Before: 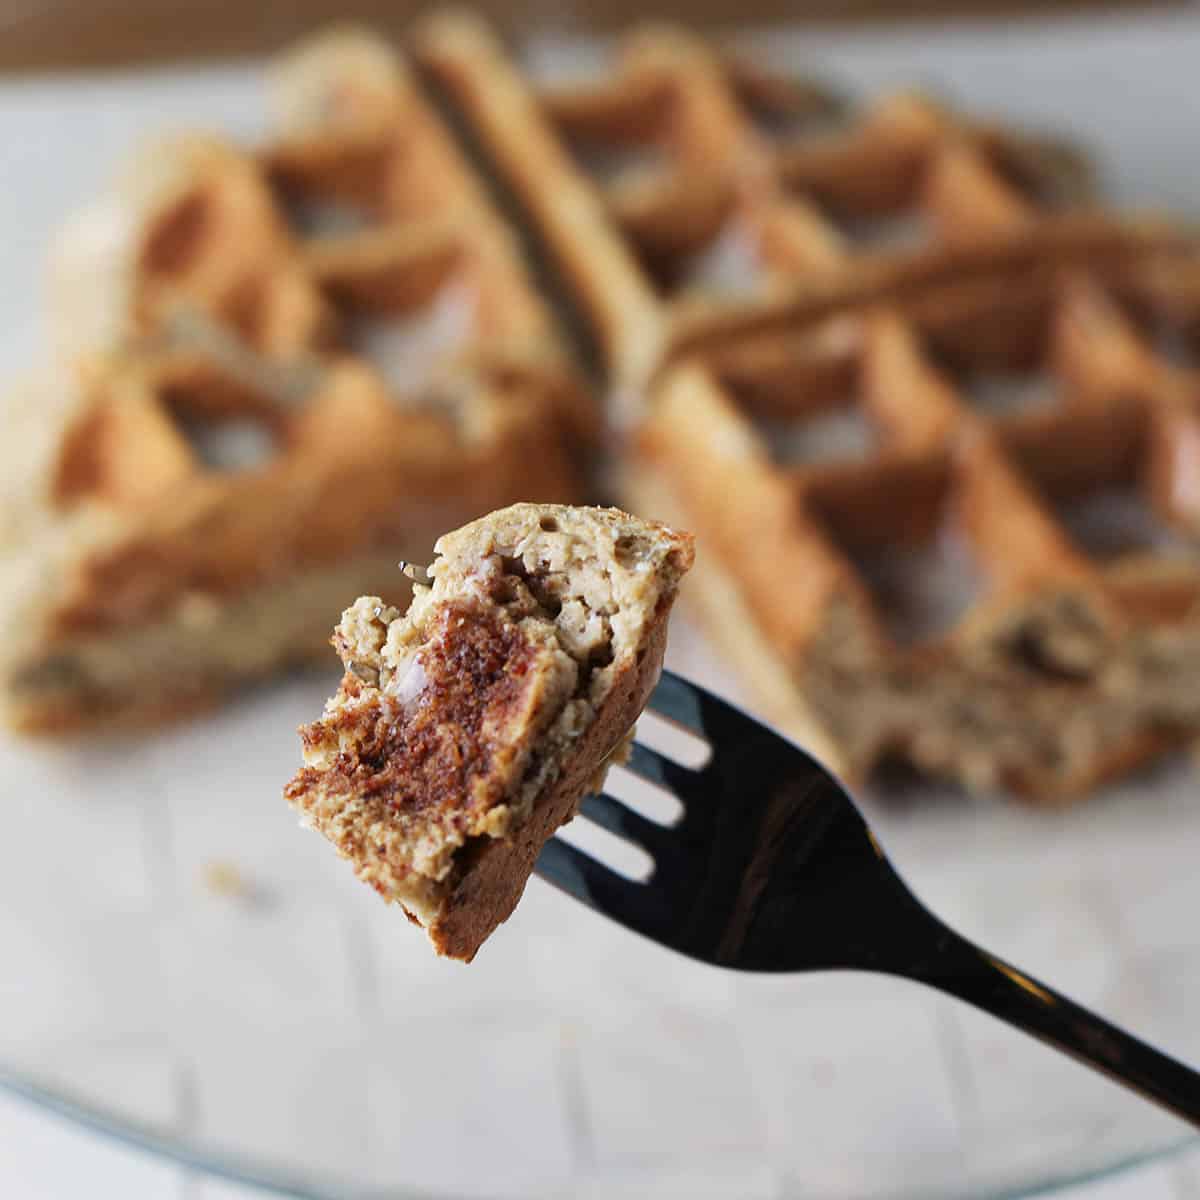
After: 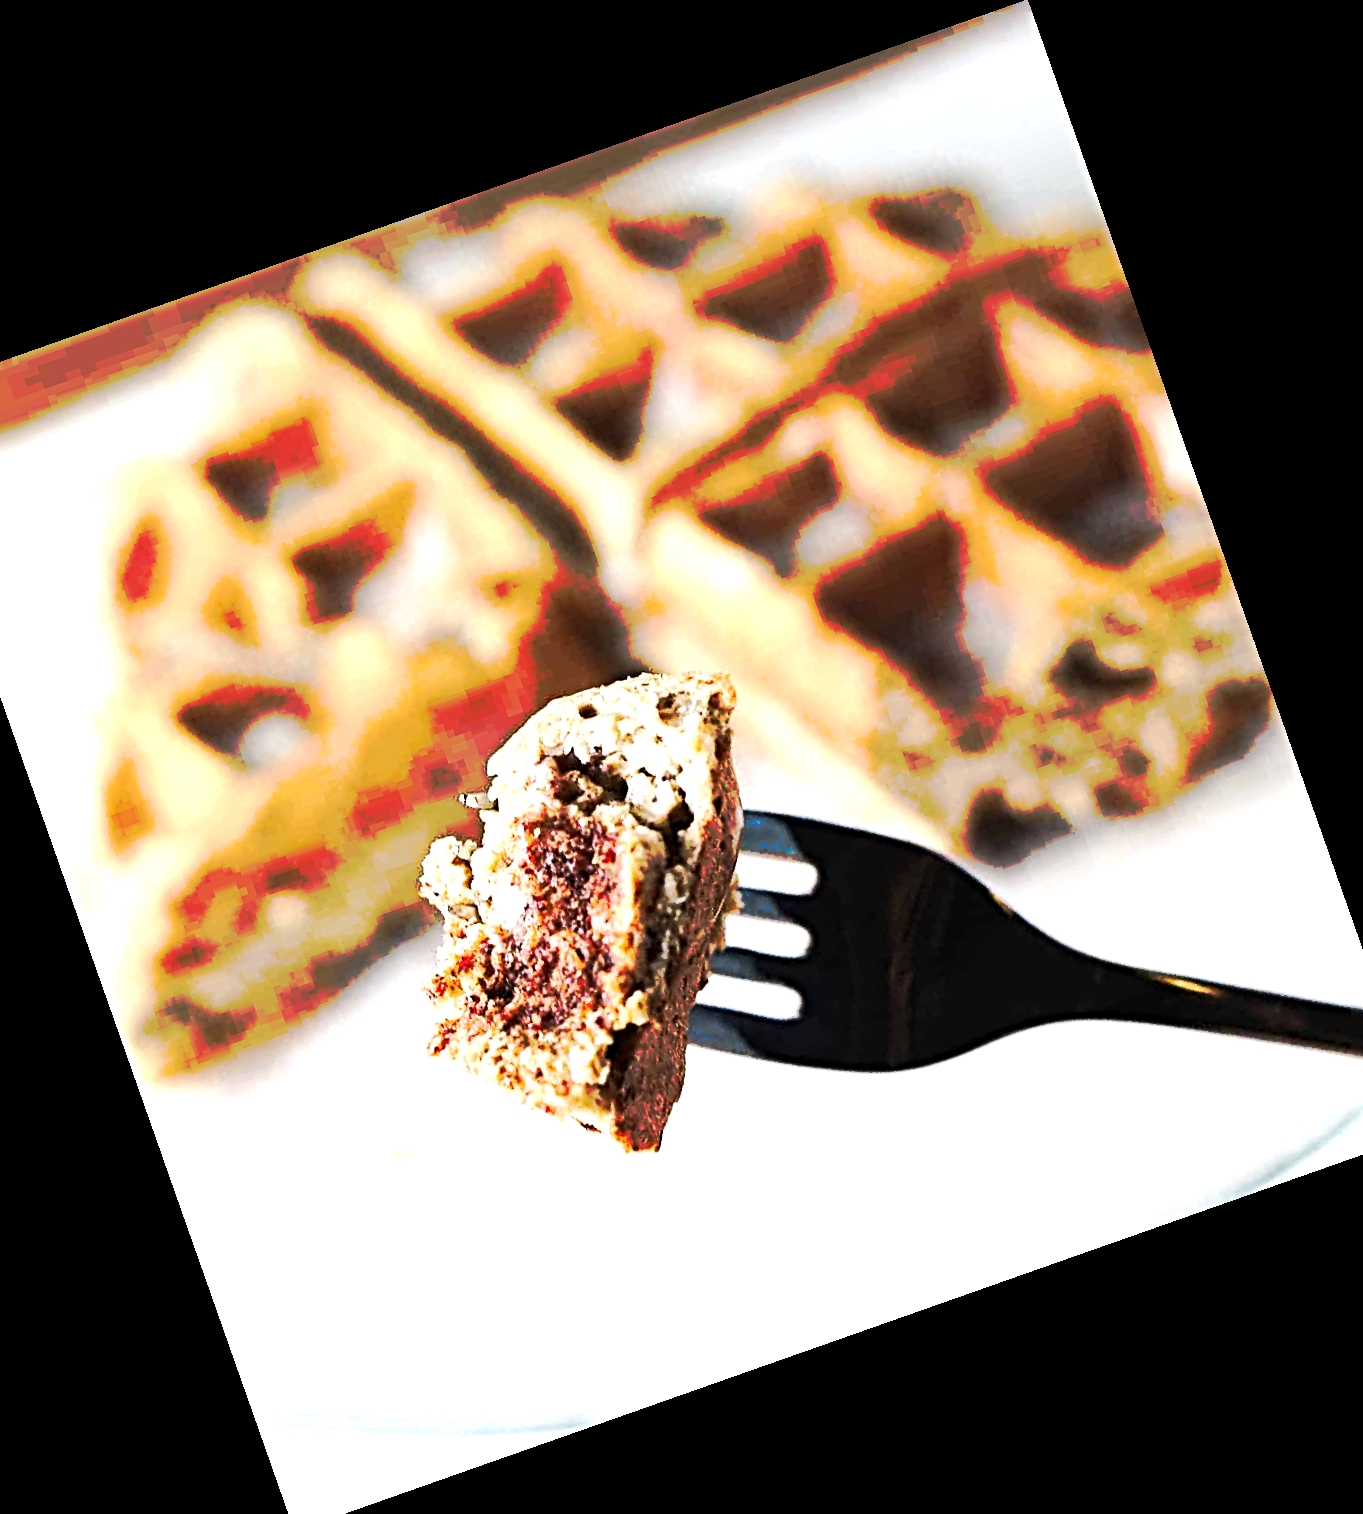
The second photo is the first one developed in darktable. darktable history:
tone curve: curves: ch0 [(0, 0) (0.003, 0.003) (0.011, 0.01) (0.025, 0.023) (0.044, 0.042) (0.069, 0.065) (0.1, 0.094) (0.136, 0.128) (0.177, 0.167) (0.224, 0.211) (0.277, 0.261) (0.335, 0.316) (0.399, 0.376) (0.468, 0.441) (0.543, 0.685) (0.623, 0.741) (0.709, 0.8) (0.801, 0.863) (0.898, 0.929) (1, 1)], preserve colors none
exposure: black level correction 0, exposure 0.7 EV, compensate exposure bias true, compensate highlight preservation false
sharpen: radius 4.883
crop and rotate: angle 19.43°, left 6.812%, right 4.125%, bottom 1.087%
tone equalizer: -8 EV -0.75 EV, -7 EV -0.7 EV, -6 EV -0.6 EV, -5 EV -0.4 EV, -3 EV 0.4 EV, -2 EV 0.6 EV, -1 EV 0.7 EV, +0 EV 0.75 EV, edges refinement/feathering 500, mask exposure compensation -1.57 EV, preserve details no
